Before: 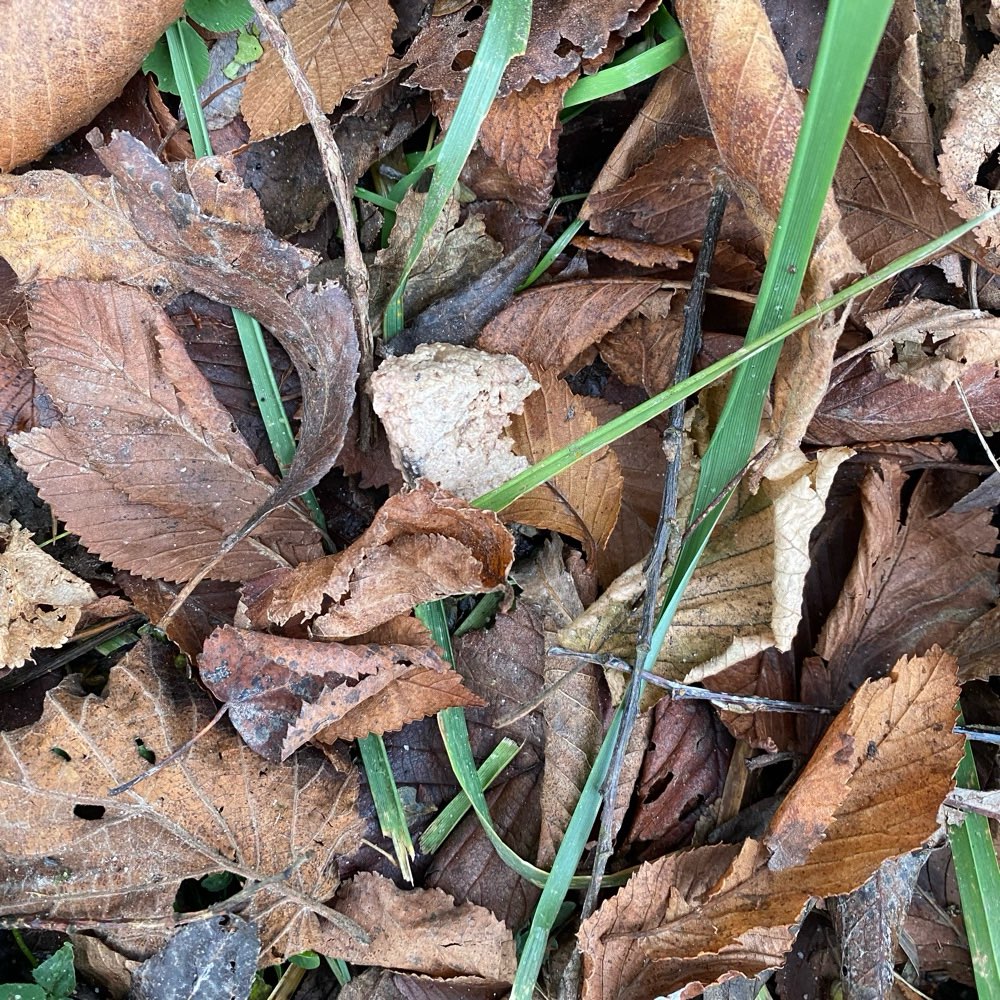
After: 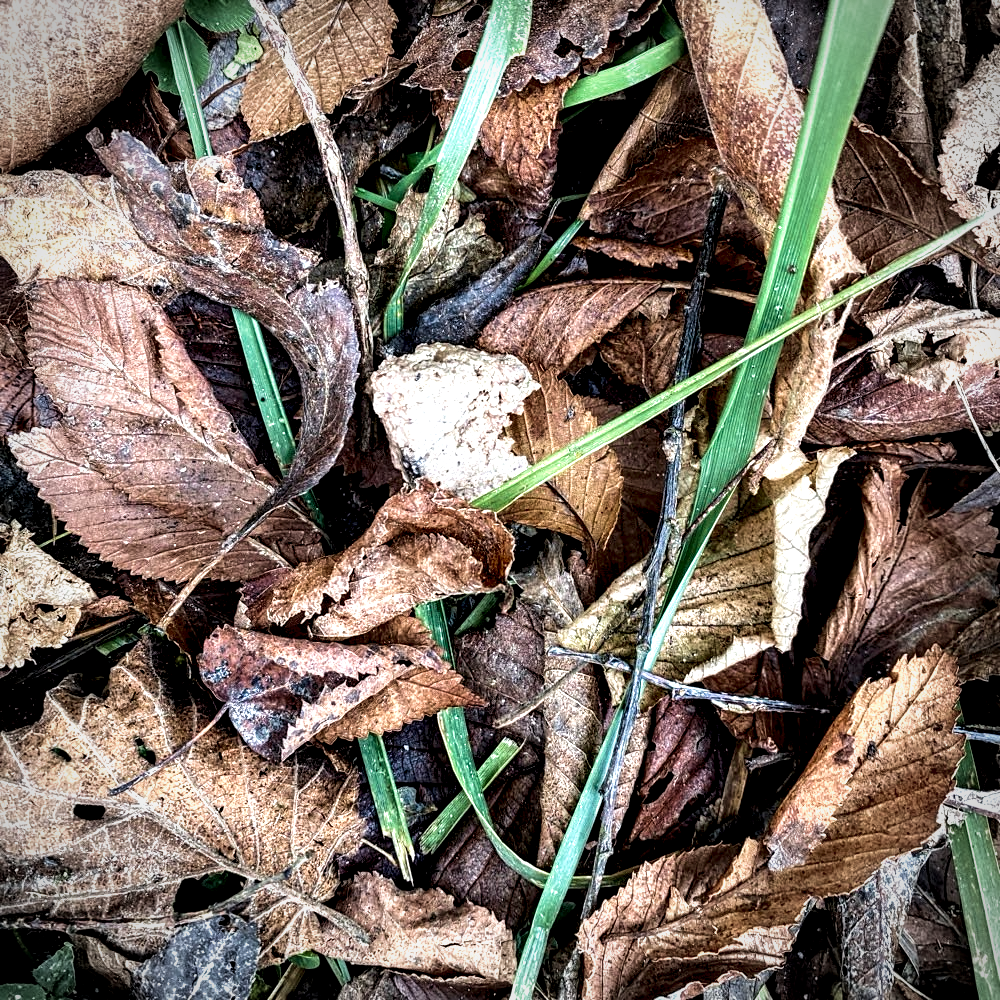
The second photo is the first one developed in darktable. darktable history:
local contrast: shadows 165%, detail 226%
vignetting: on, module defaults
velvia: strength 29.81%
